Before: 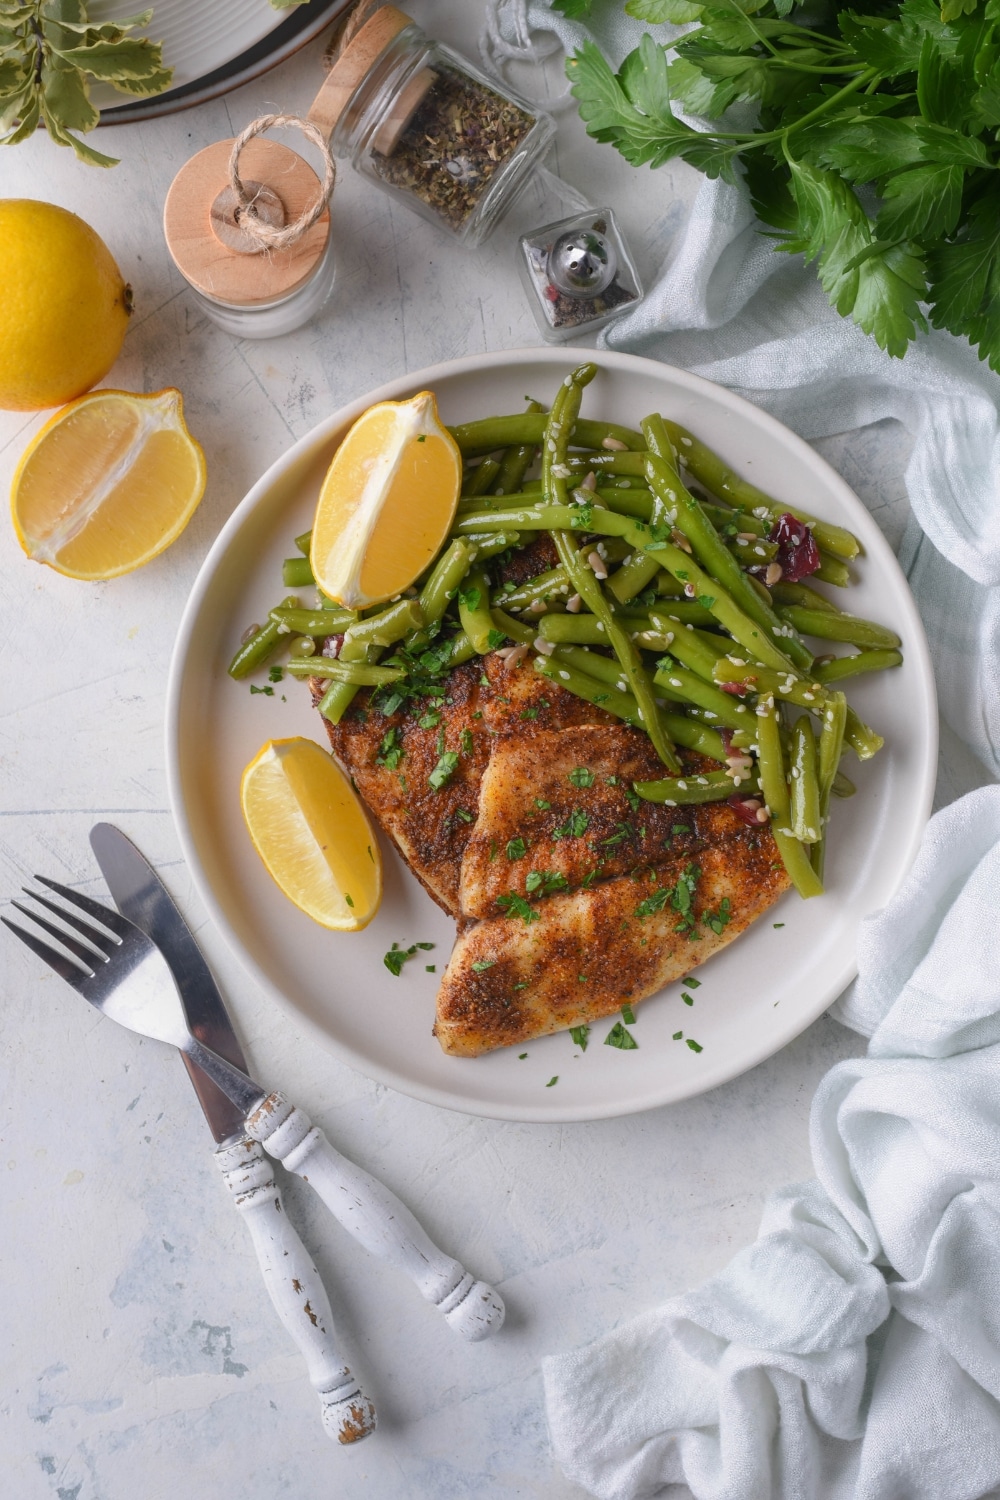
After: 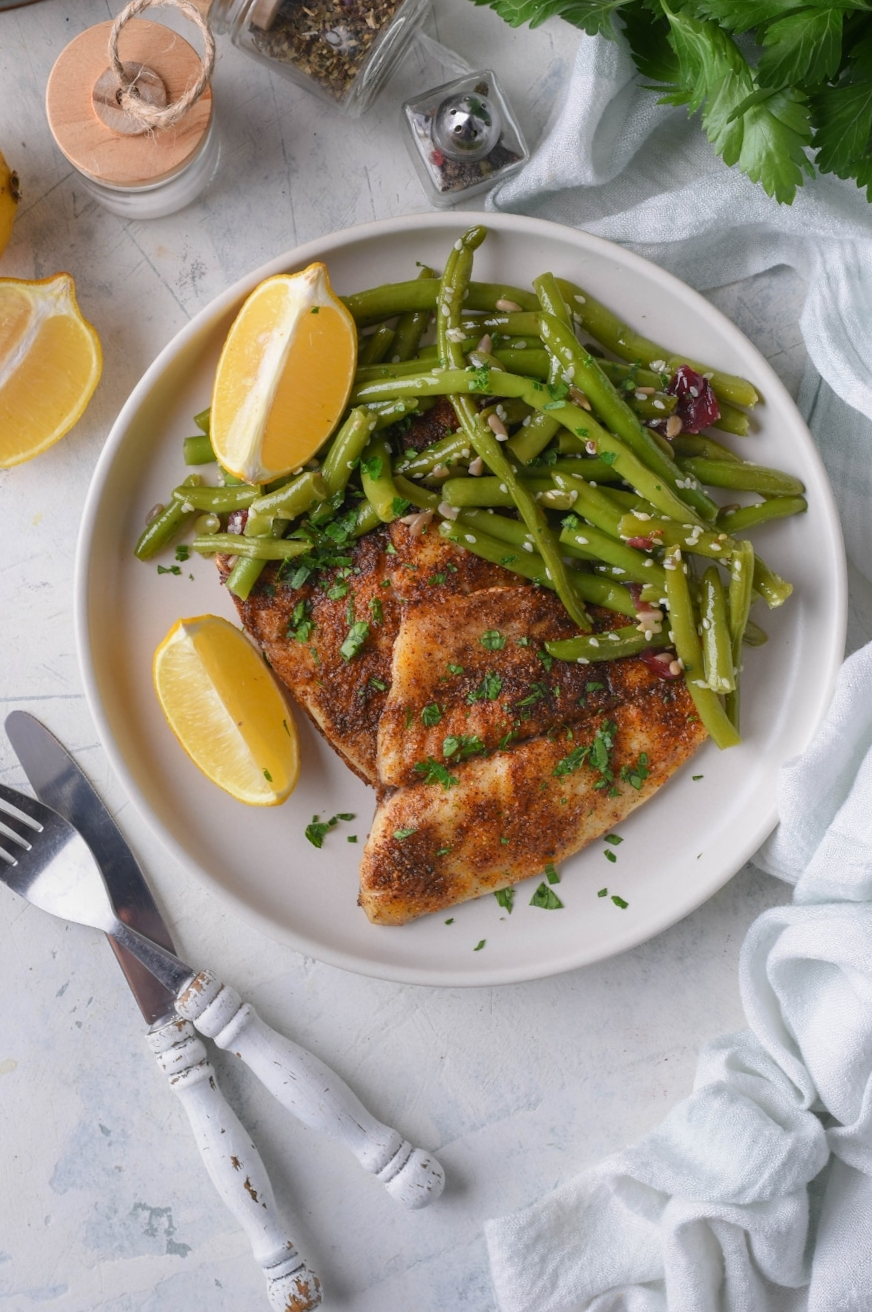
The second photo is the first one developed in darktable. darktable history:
crop and rotate: angle 3.04°, left 5.899%, top 5.696%
exposure: compensate highlight preservation false
